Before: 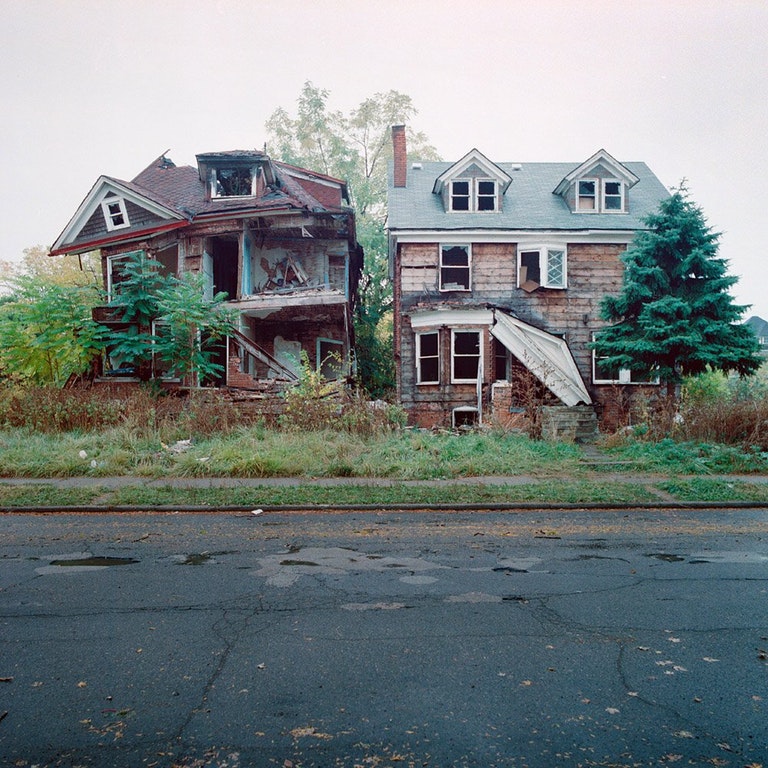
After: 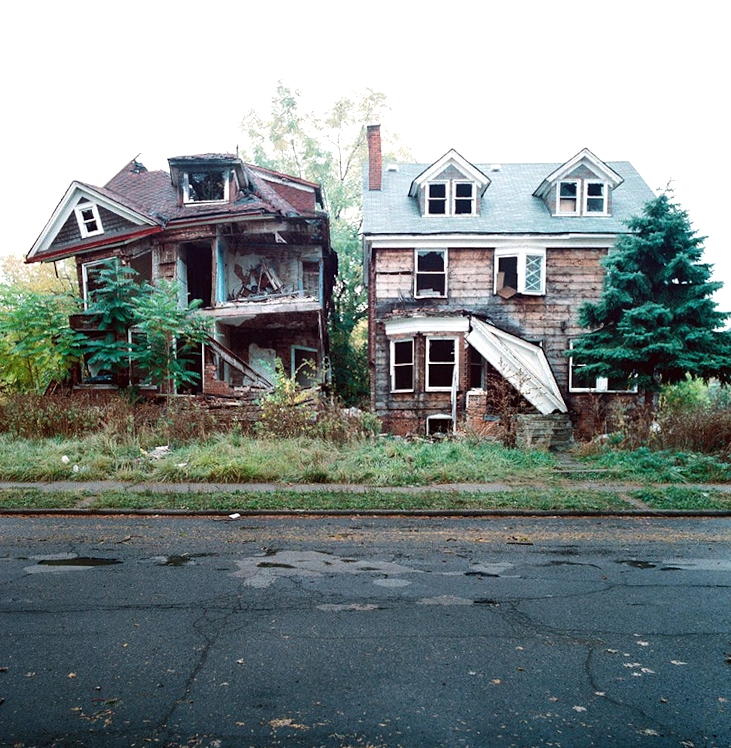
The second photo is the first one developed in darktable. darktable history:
tone equalizer: -8 EV -0.75 EV, -7 EV -0.7 EV, -6 EV -0.6 EV, -5 EV -0.4 EV, -3 EV 0.4 EV, -2 EV 0.6 EV, -1 EV 0.7 EV, +0 EV 0.75 EV, edges refinement/feathering 500, mask exposure compensation -1.57 EV, preserve details no
rotate and perspective: rotation 0.074°, lens shift (vertical) 0.096, lens shift (horizontal) -0.041, crop left 0.043, crop right 0.952, crop top 0.024, crop bottom 0.979
